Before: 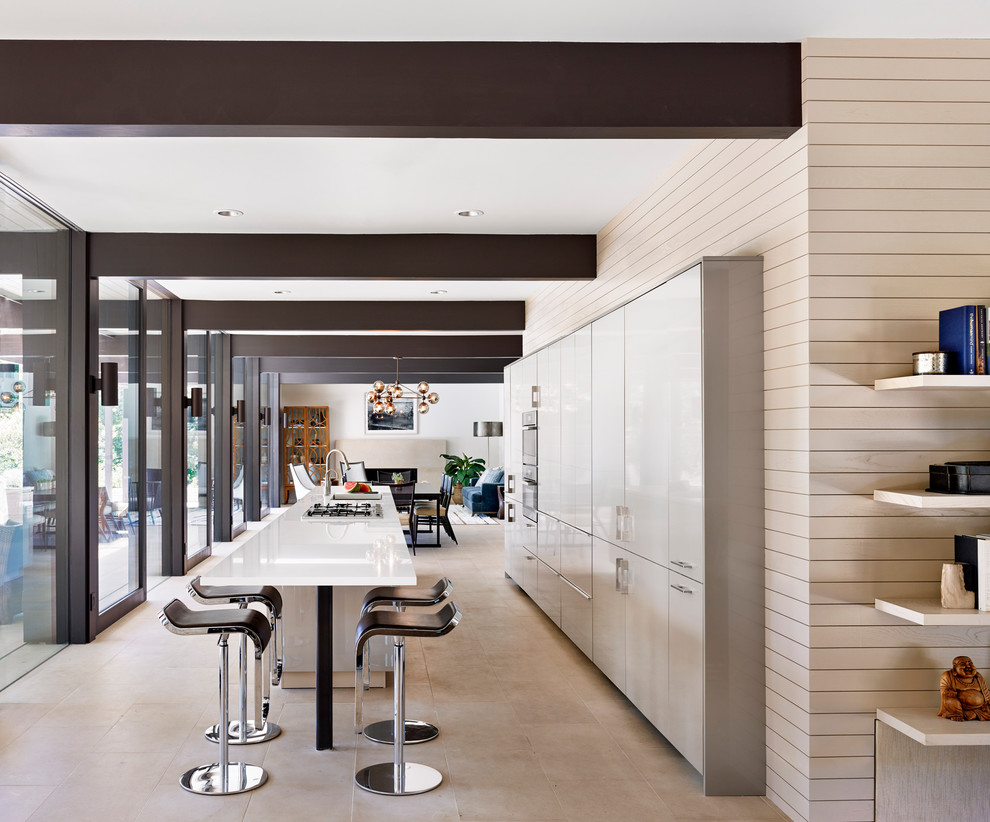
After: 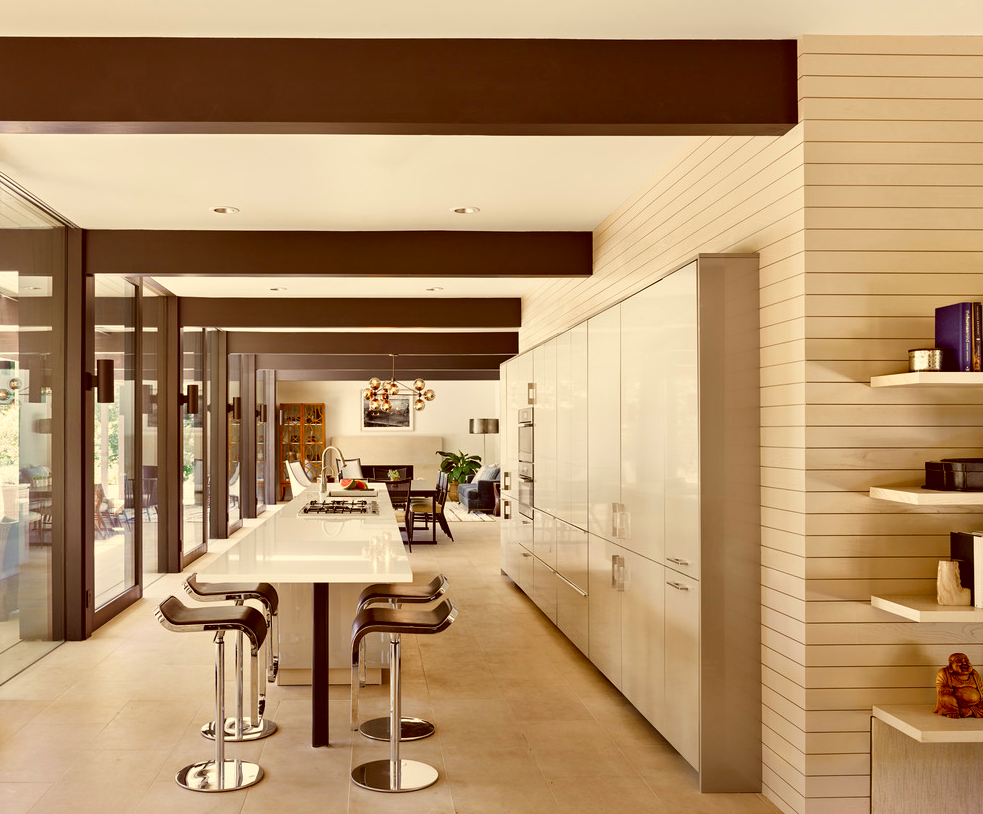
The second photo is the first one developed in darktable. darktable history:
color correction: highlights a* 1.12, highlights b* 24.26, shadows a* 15.58, shadows b* 24.26
crop: left 0.434%, top 0.485%, right 0.244%, bottom 0.386%
white balance: red 0.98, blue 1.034
